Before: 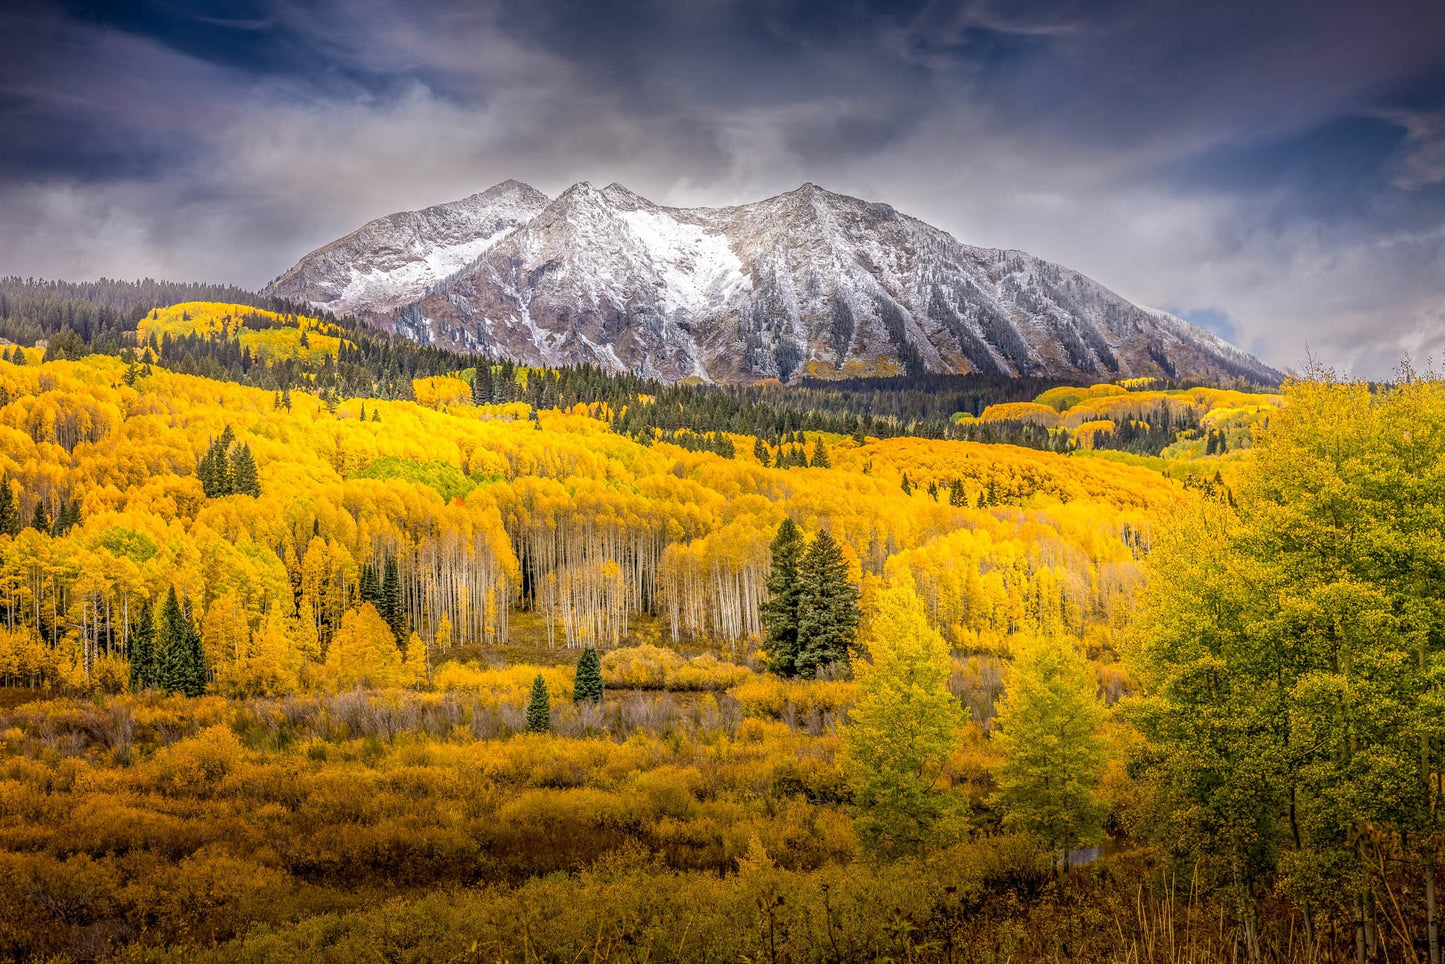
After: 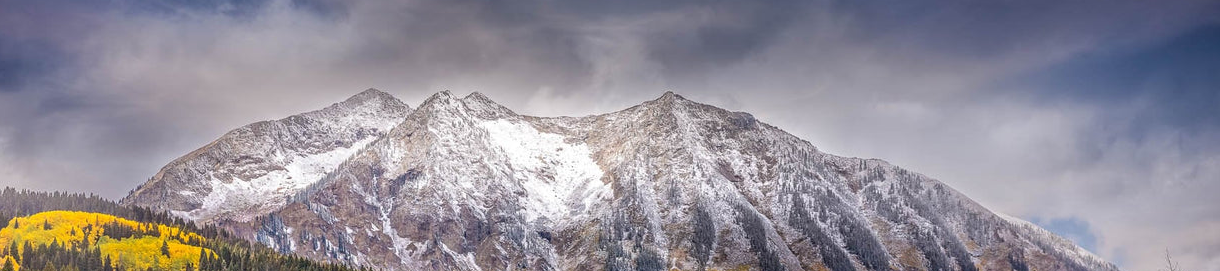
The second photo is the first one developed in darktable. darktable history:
crop and rotate: left 9.643%, top 9.519%, right 5.907%, bottom 62.309%
